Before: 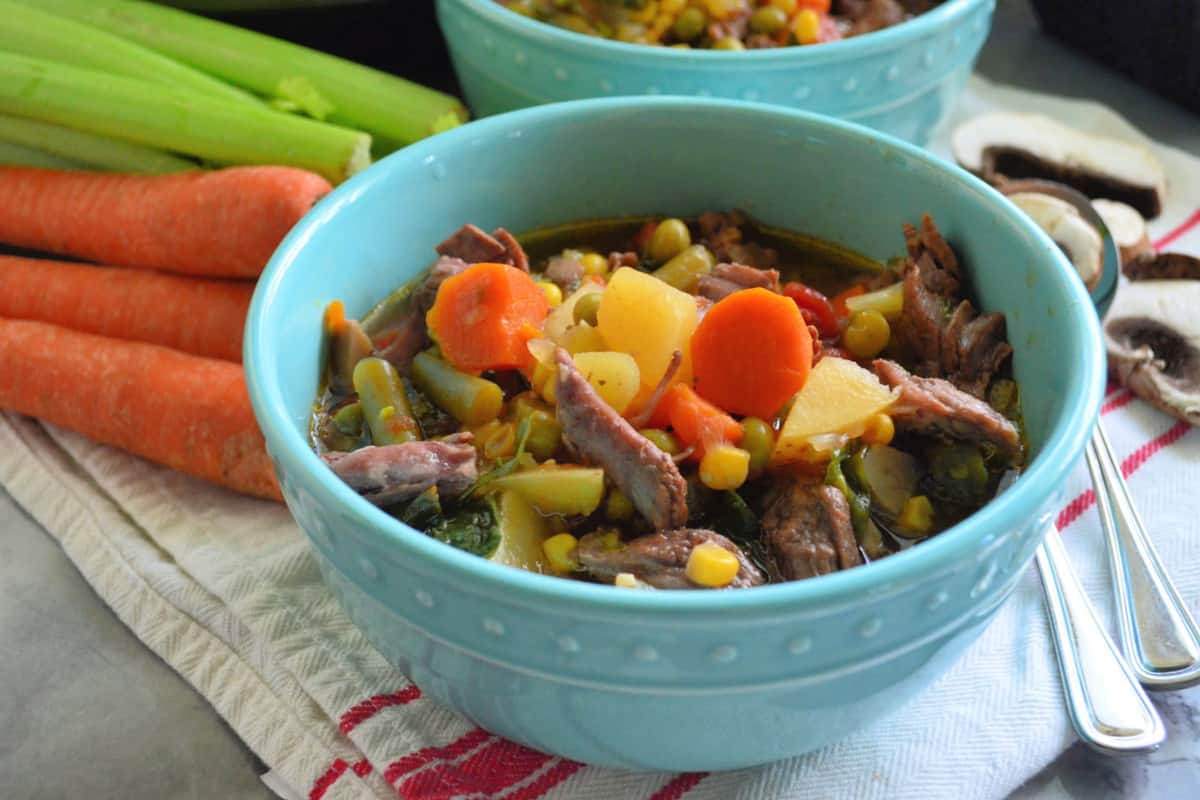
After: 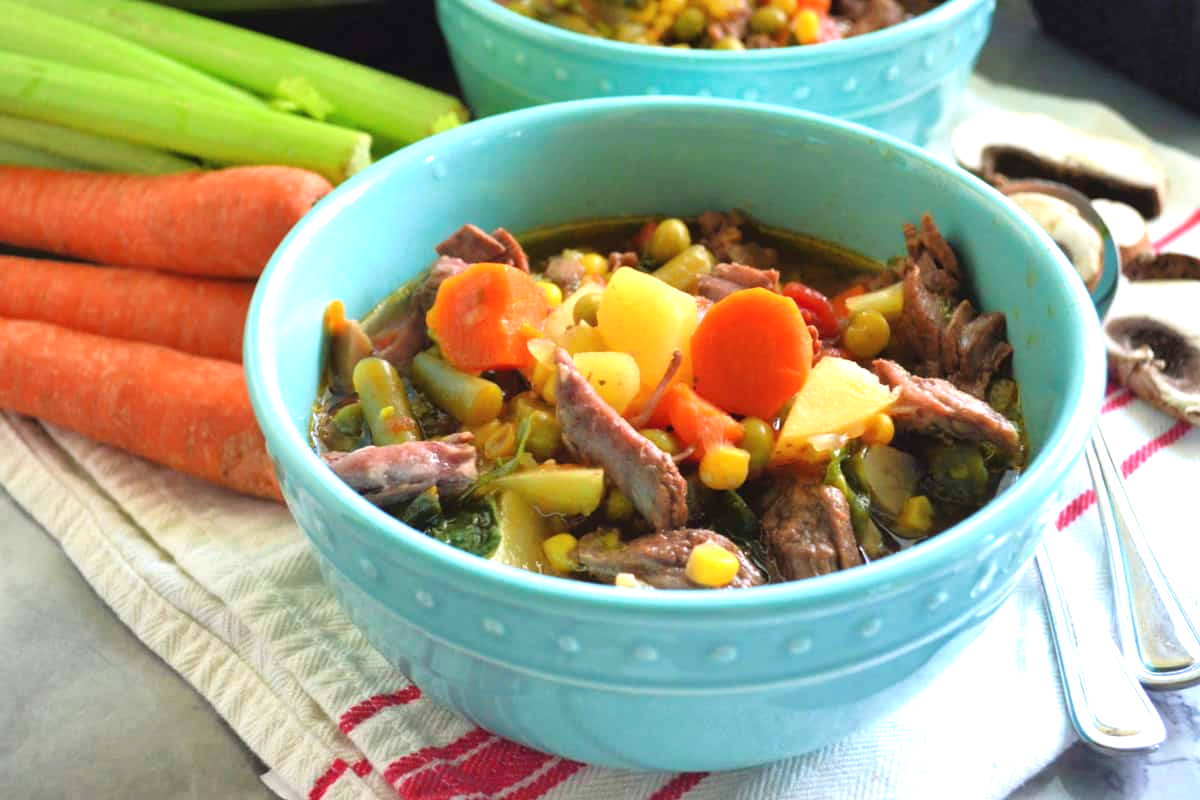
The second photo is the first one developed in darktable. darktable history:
velvia: on, module defaults
exposure: black level correction 0, exposure 0.703 EV, compensate exposure bias true, compensate highlight preservation false
